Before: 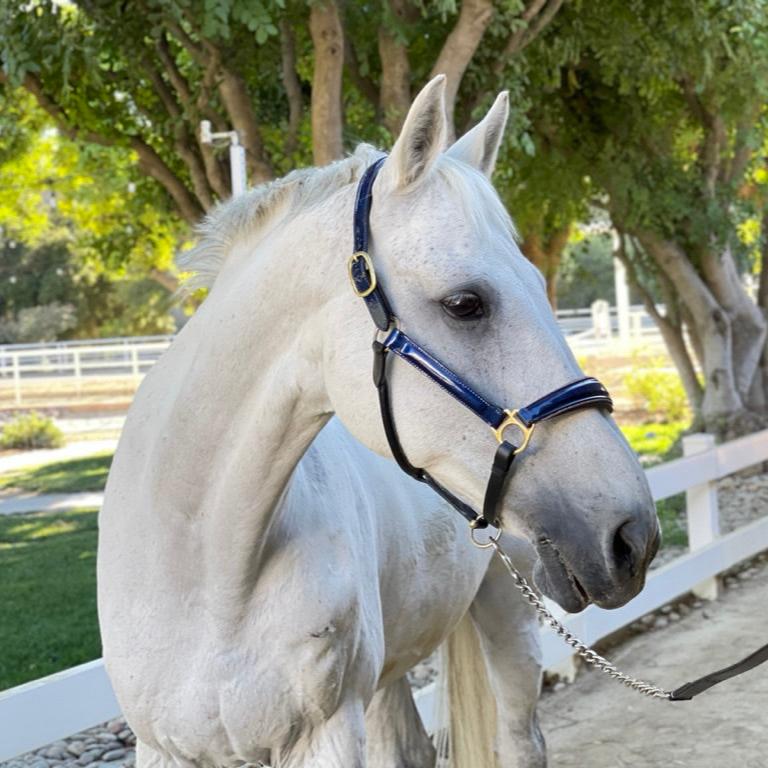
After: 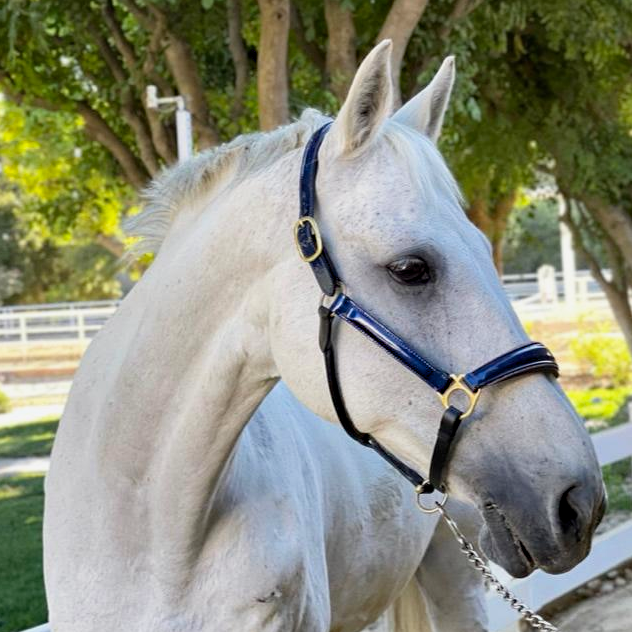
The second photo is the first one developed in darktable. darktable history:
crop and rotate: left 7.079%, top 4.601%, right 10.585%, bottom 13.06%
filmic rgb: black relative exposure -16 EV, white relative exposure 2.91 EV, threshold 3.04 EV, hardness 9.98, enable highlight reconstruction true
haze removal: adaptive false
